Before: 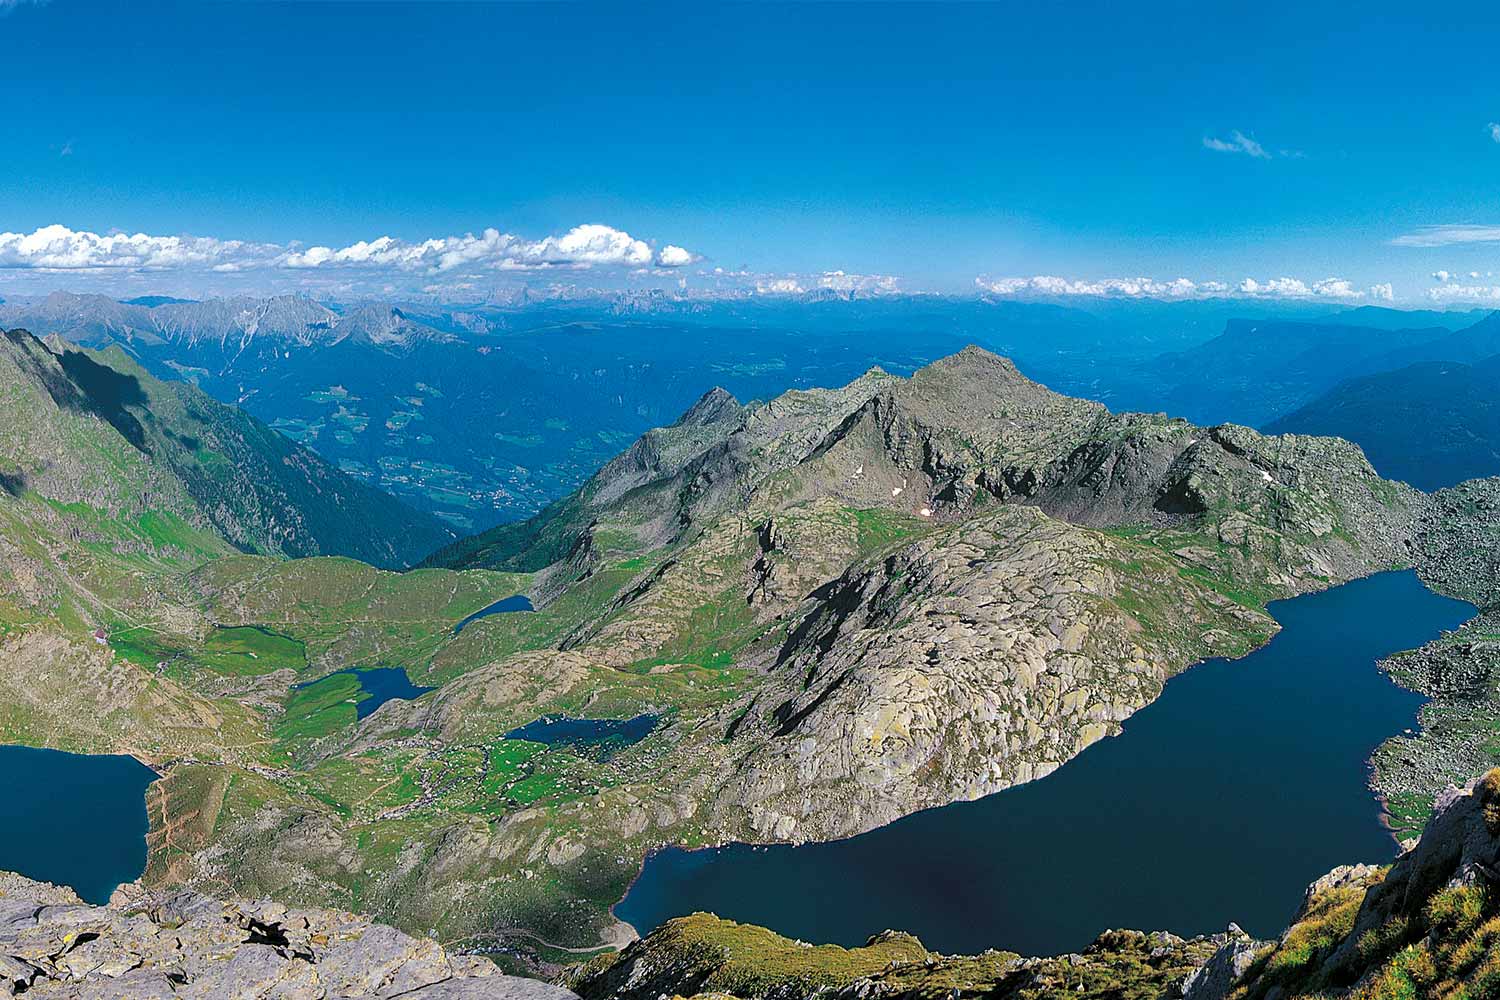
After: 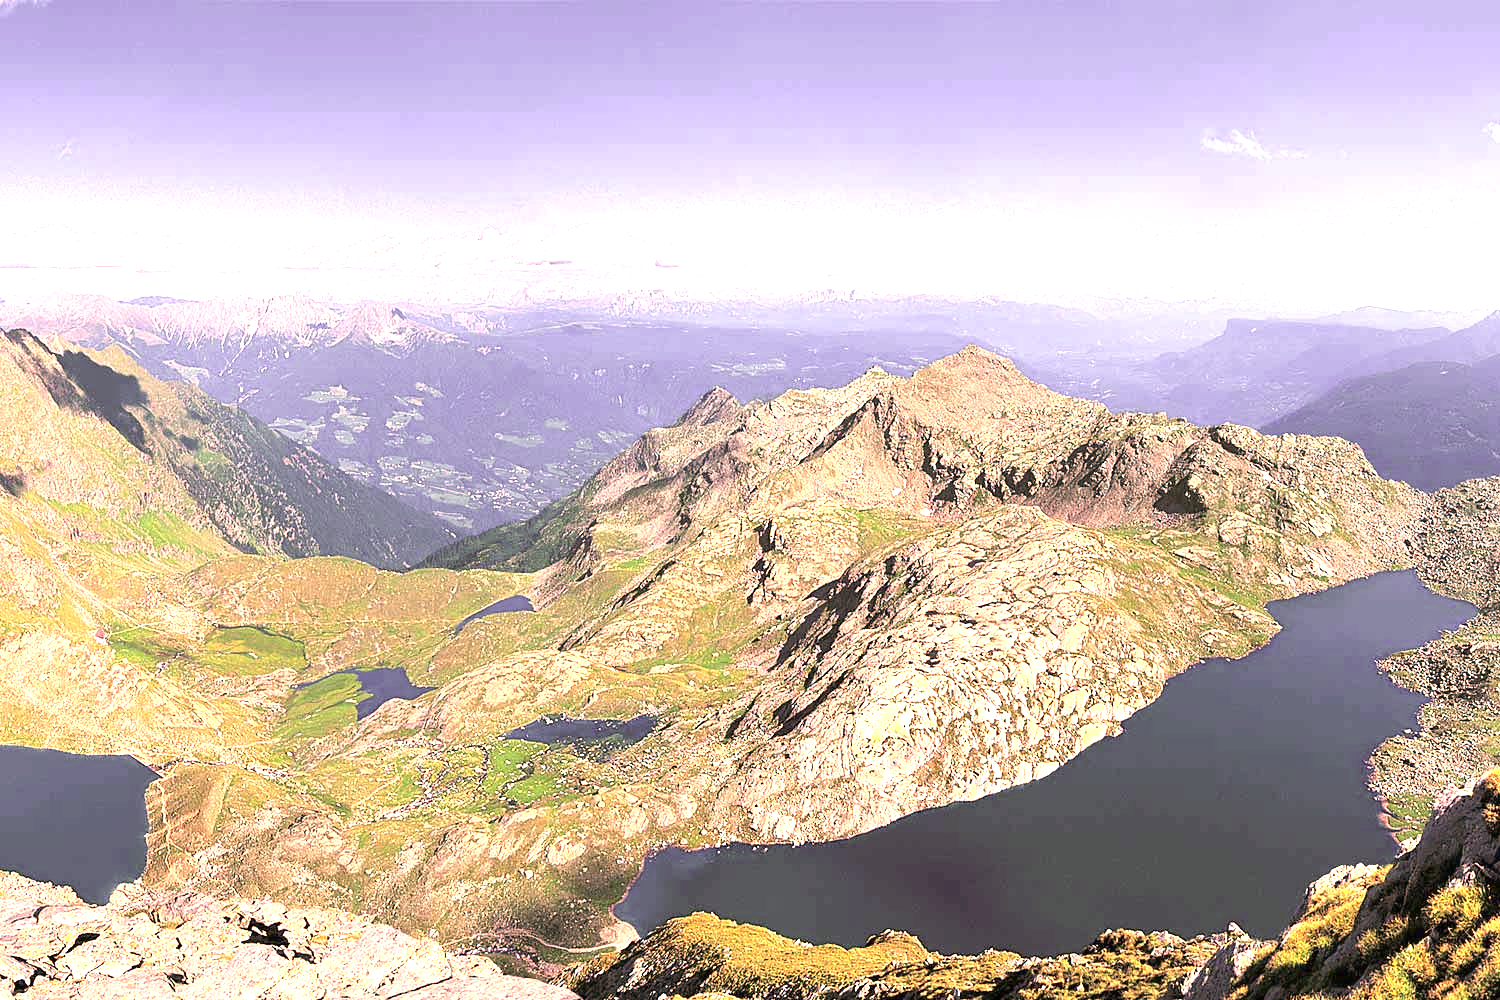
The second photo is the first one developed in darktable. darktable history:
exposure: black level correction 0, exposure 1.742 EV, compensate exposure bias true, compensate highlight preservation false
color correction: highlights a* 39.93, highlights b* 39.61, saturation 0.686
